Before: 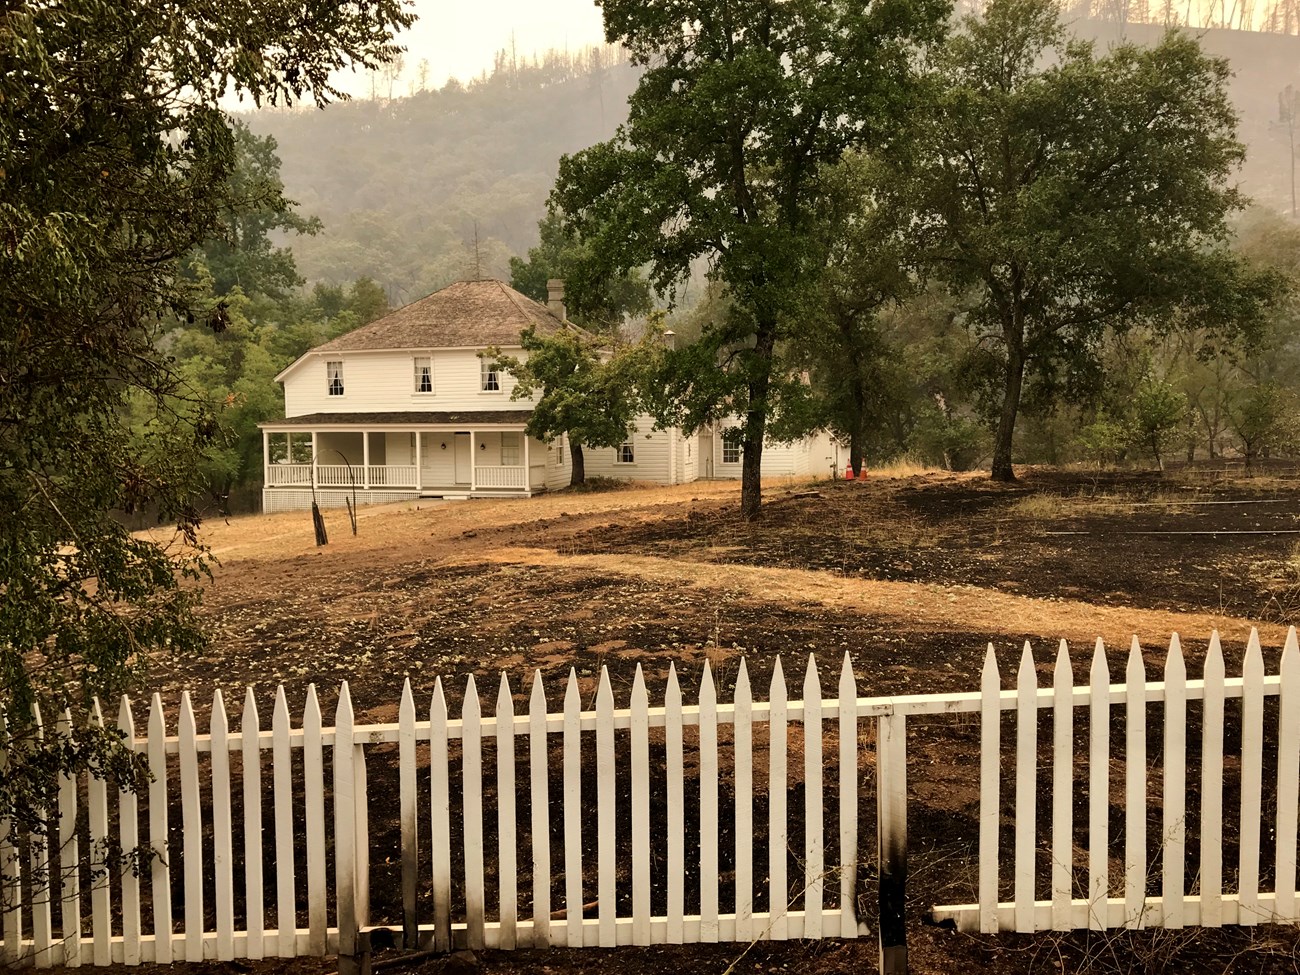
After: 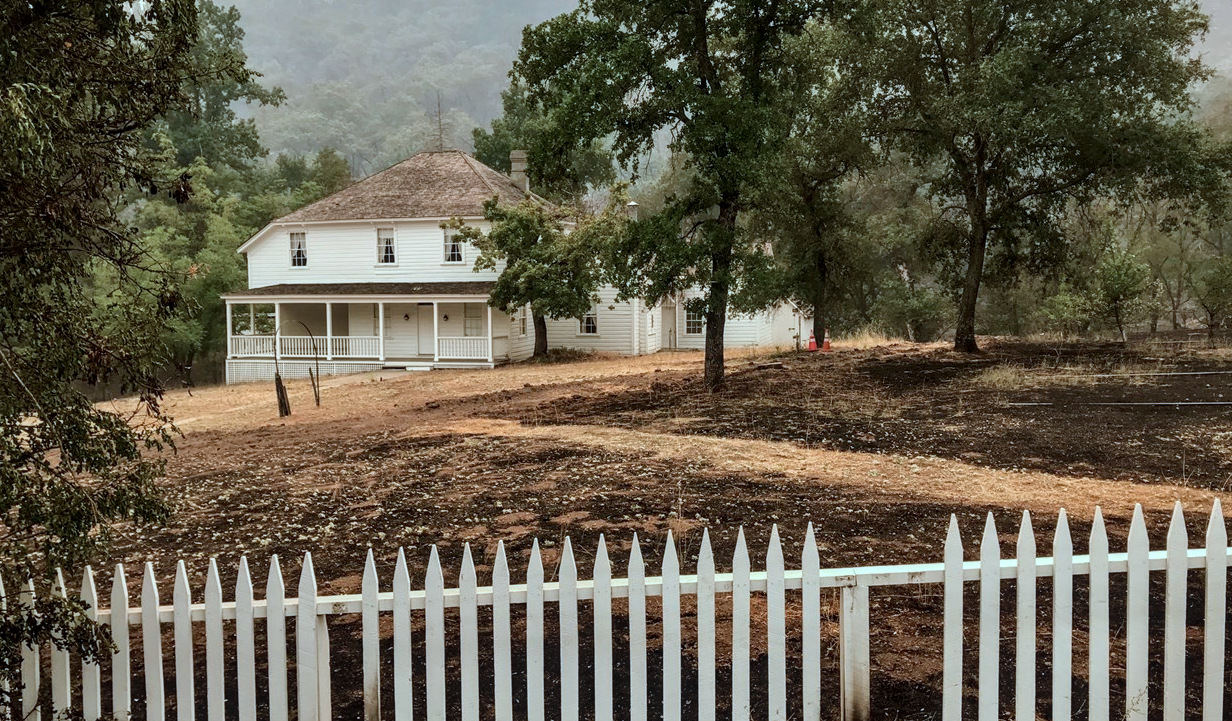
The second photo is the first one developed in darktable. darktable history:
exposure: exposure -0.047 EV, compensate exposure bias true, compensate highlight preservation false
crop and rotate: left 2.868%, top 13.422%, right 2.302%, bottom 12.619%
color correction: highlights a* -8.92, highlights b* -22.4
local contrast: on, module defaults
